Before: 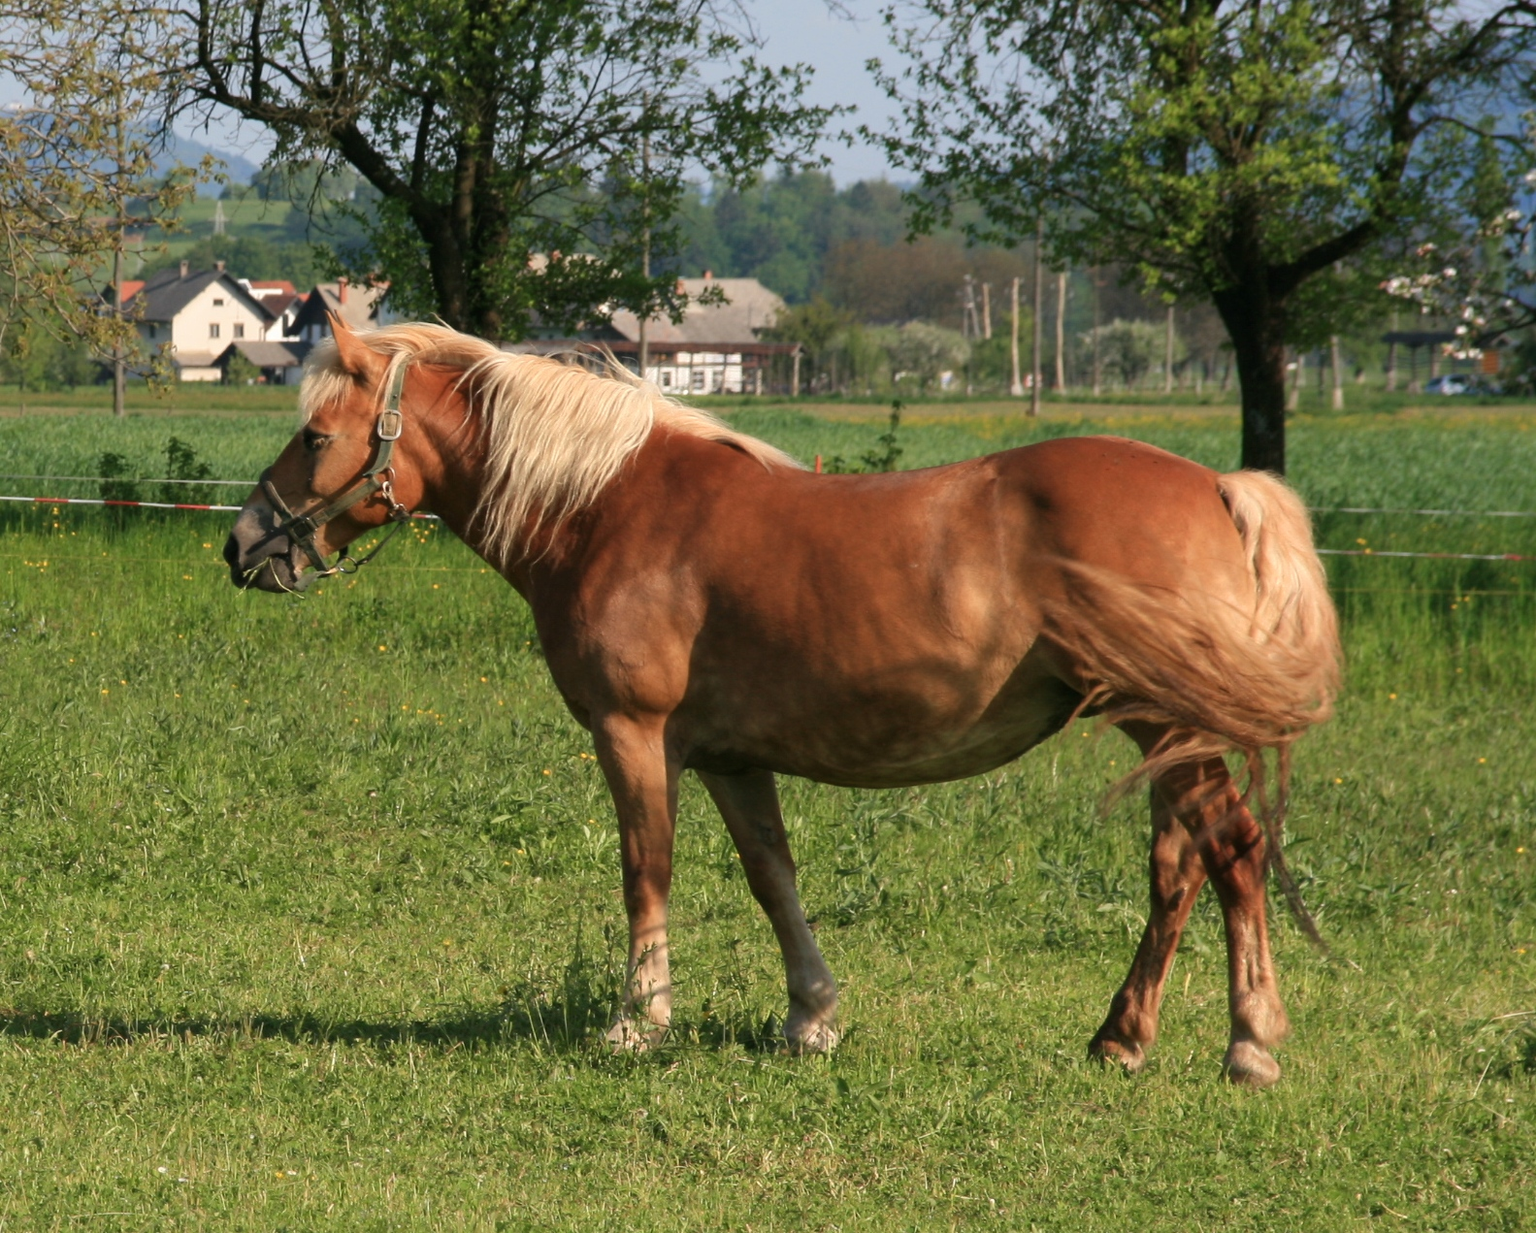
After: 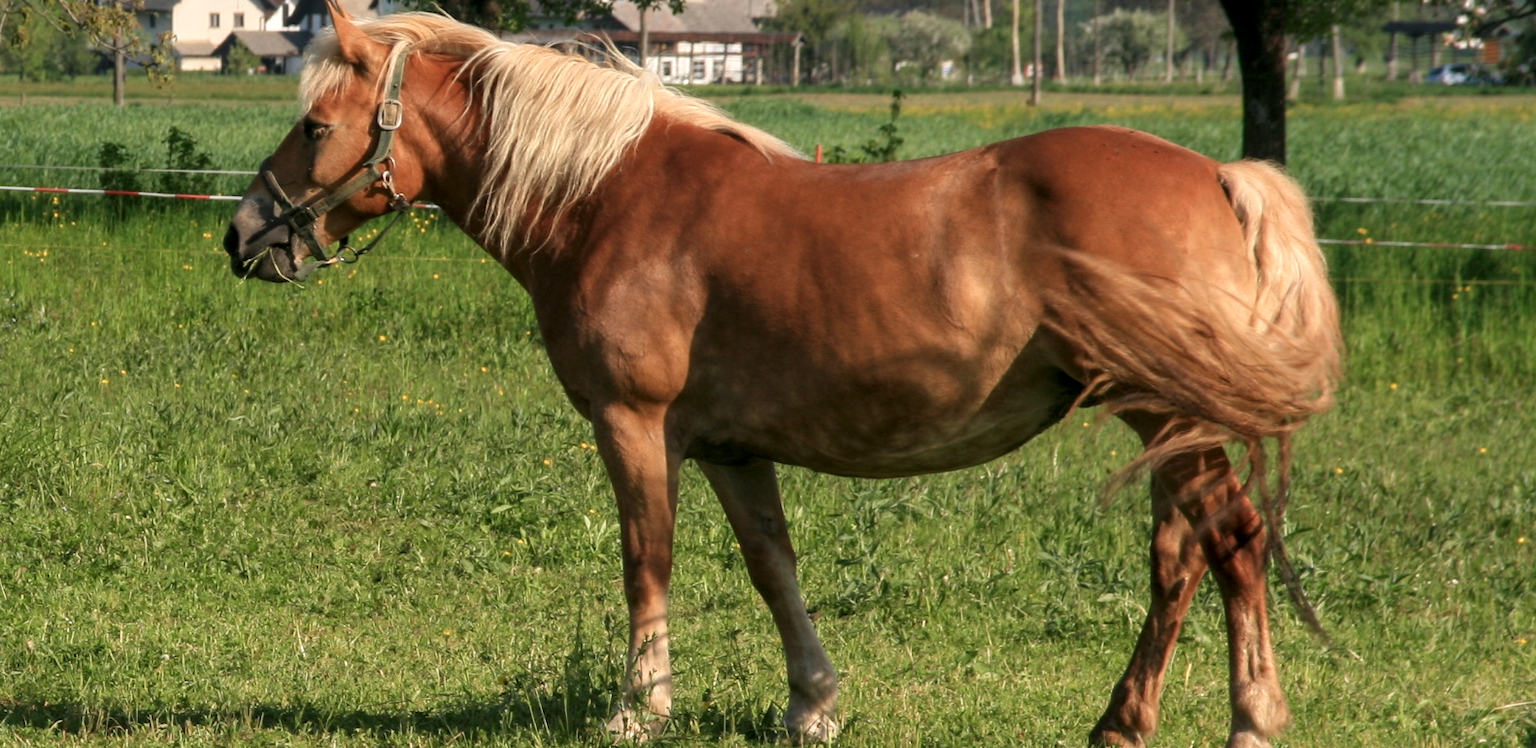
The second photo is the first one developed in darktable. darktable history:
local contrast: on, module defaults
crop and rotate: top 25.242%, bottom 14.058%
